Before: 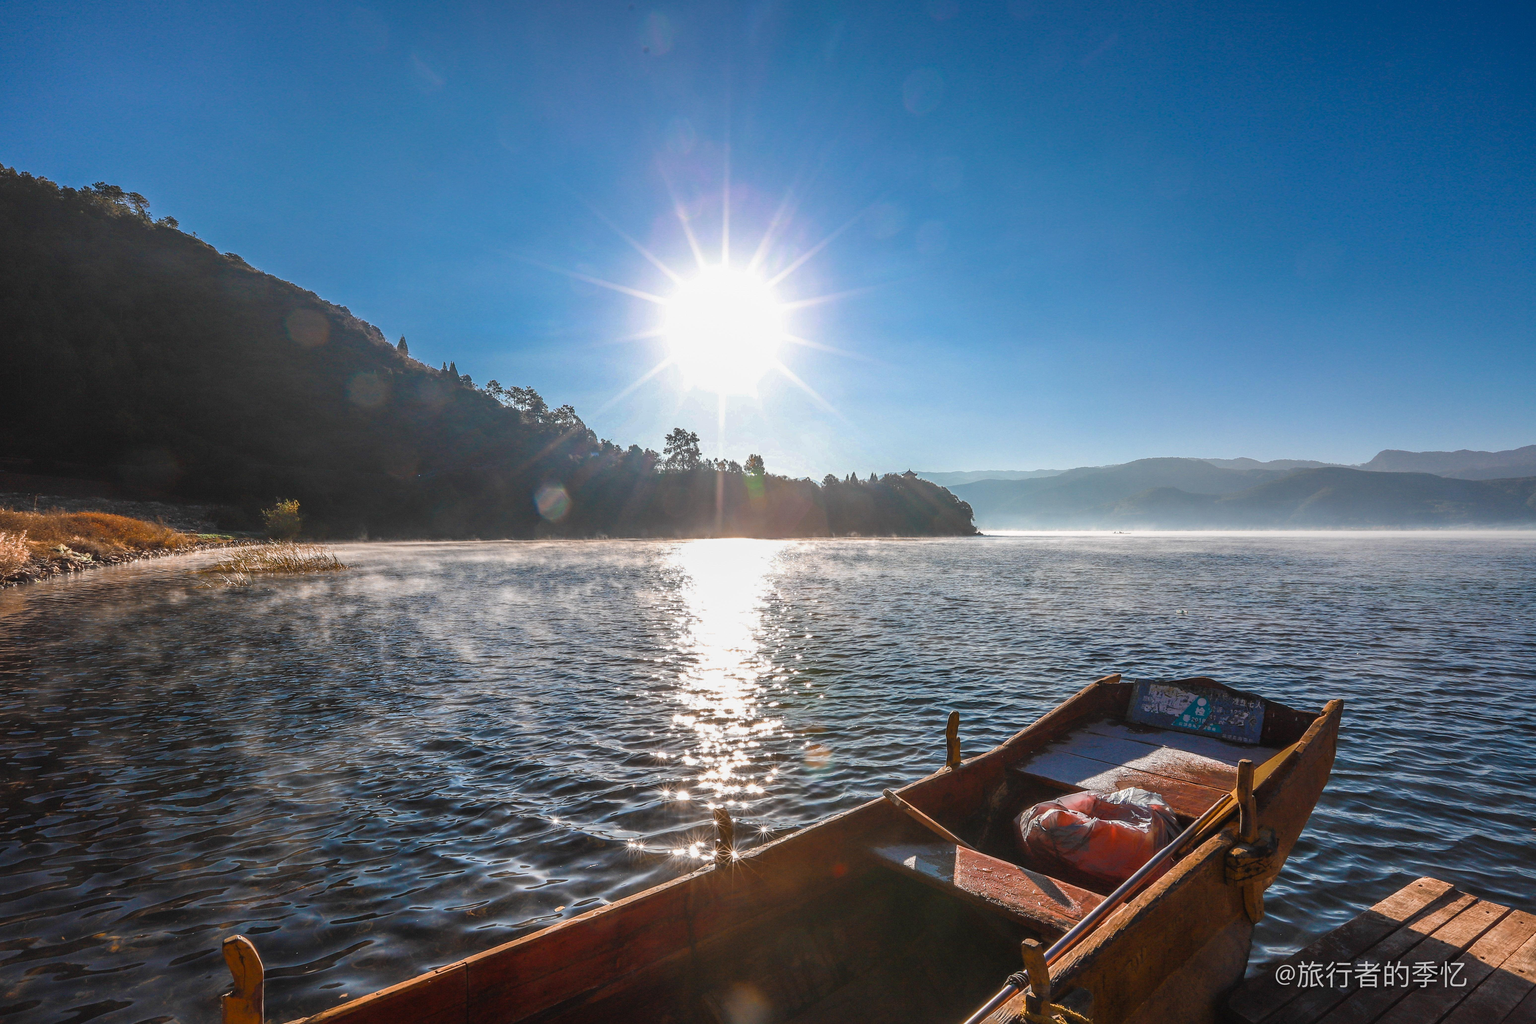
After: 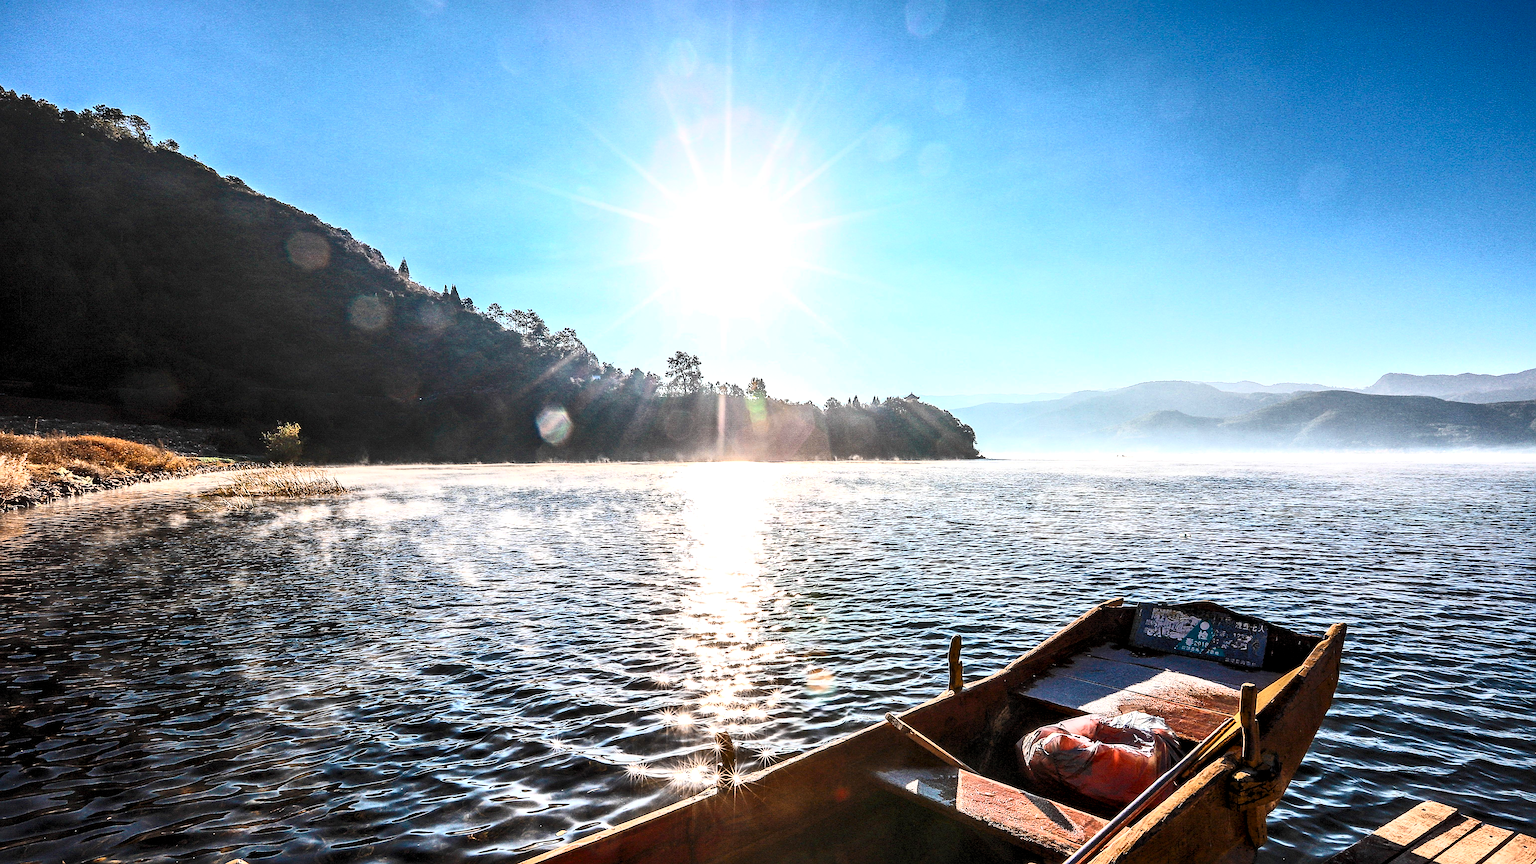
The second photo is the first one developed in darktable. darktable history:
crop: top 7.625%, bottom 8.027%
sharpen: radius 2.817, amount 0.715
rgb levels: levels [[0.01, 0.419, 0.839], [0, 0.5, 1], [0, 0.5, 1]]
contrast brightness saturation: contrast 0.62, brightness 0.34, saturation 0.14
local contrast: mode bilateral grid, contrast 25, coarseness 60, detail 151%, midtone range 0.2
